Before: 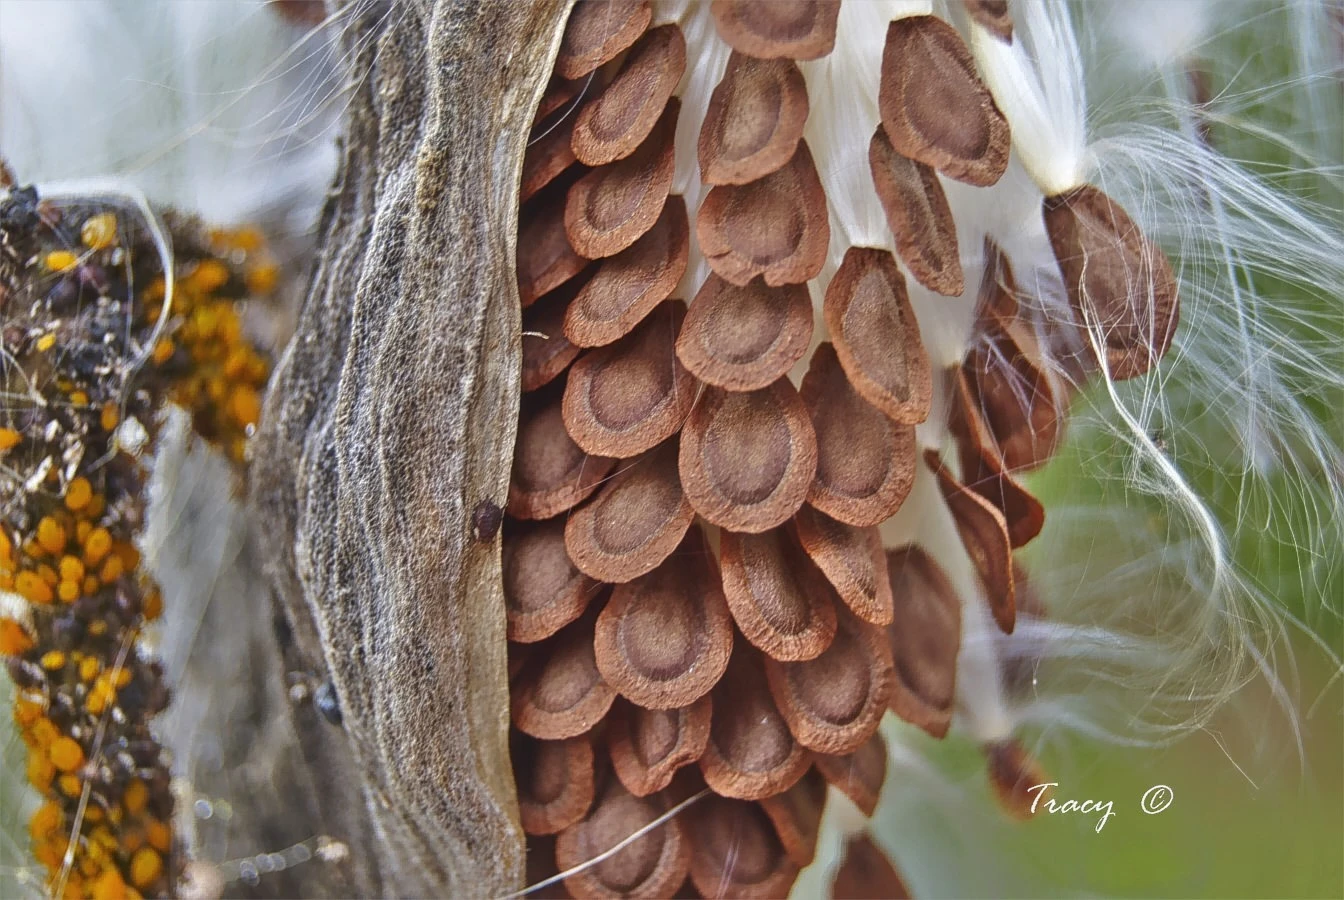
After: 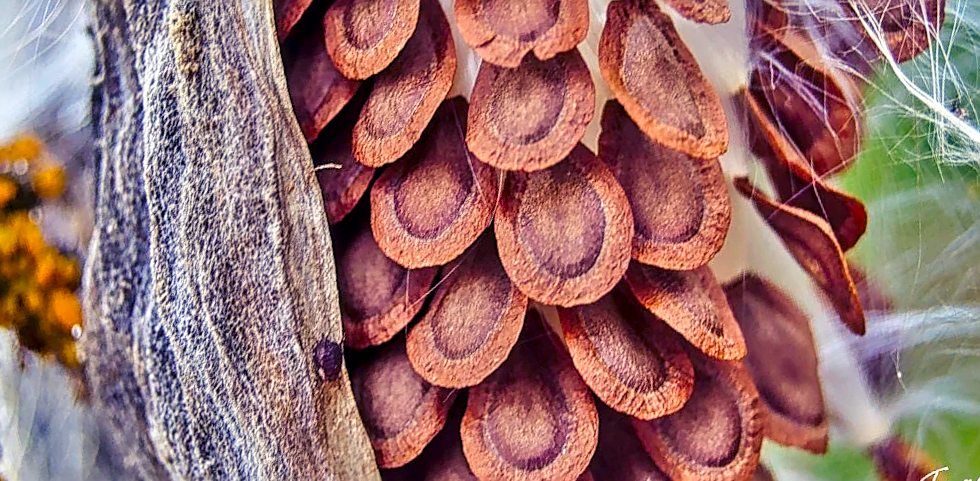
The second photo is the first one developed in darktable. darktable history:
rotate and perspective: rotation -14.8°, crop left 0.1, crop right 0.903, crop top 0.25, crop bottom 0.748
crop and rotate: left 10.071%, top 10.071%, right 10.02%, bottom 10.02%
sharpen: on, module defaults
tone curve: curves: ch0 [(0, 0) (0.004, 0.001) (0.133, 0.112) (0.325, 0.362) (0.832, 0.893) (1, 1)], color space Lab, linked channels, preserve colors none
local contrast: detail 130%
color balance rgb: shadows lift › luminance -28.76%, shadows lift › chroma 15%, shadows lift › hue 270°, power › chroma 1%, power › hue 255°, highlights gain › luminance 7.14%, highlights gain › chroma 2%, highlights gain › hue 90°, global offset › luminance -0.29%, global offset › hue 260°, perceptual saturation grading › global saturation 20%, perceptual saturation grading › highlights -13.92%, perceptual saturation grading › shadows 50%
tone equalizer: on, module defaults
